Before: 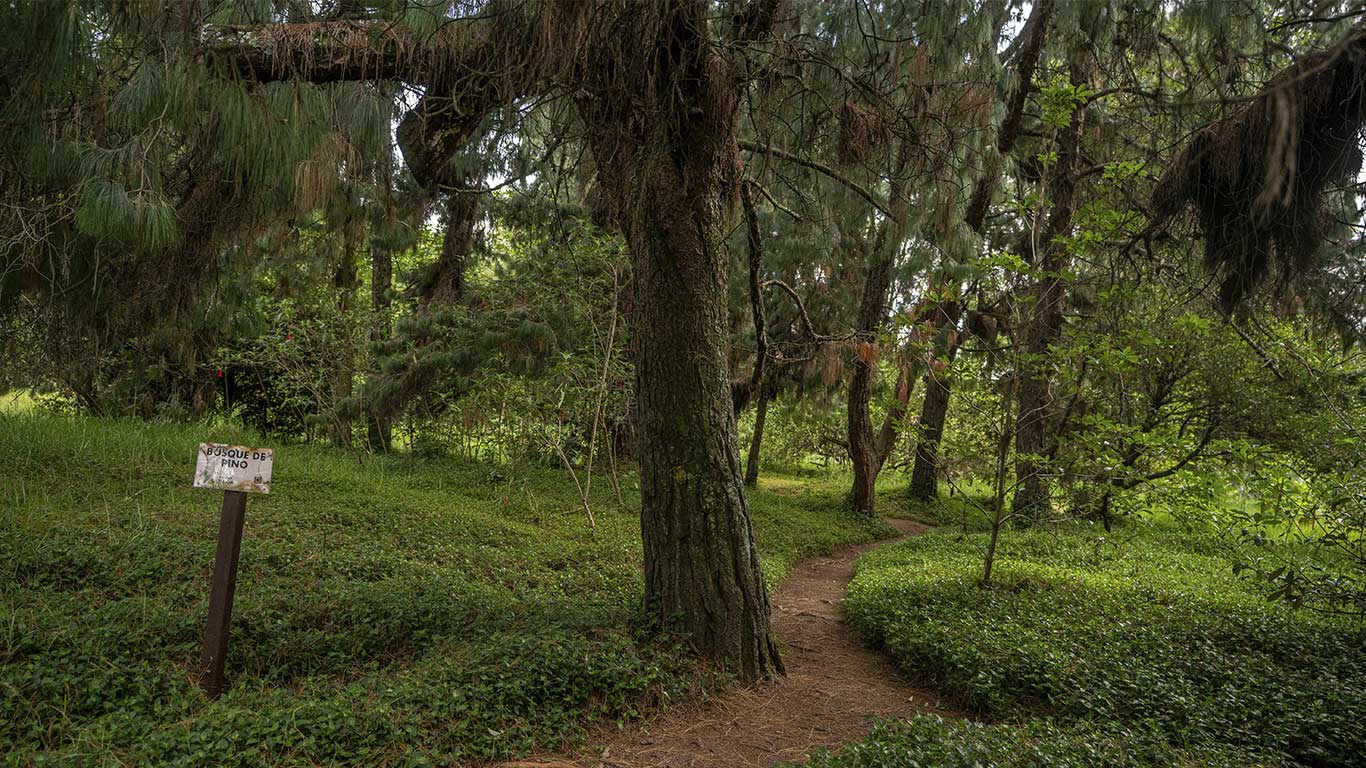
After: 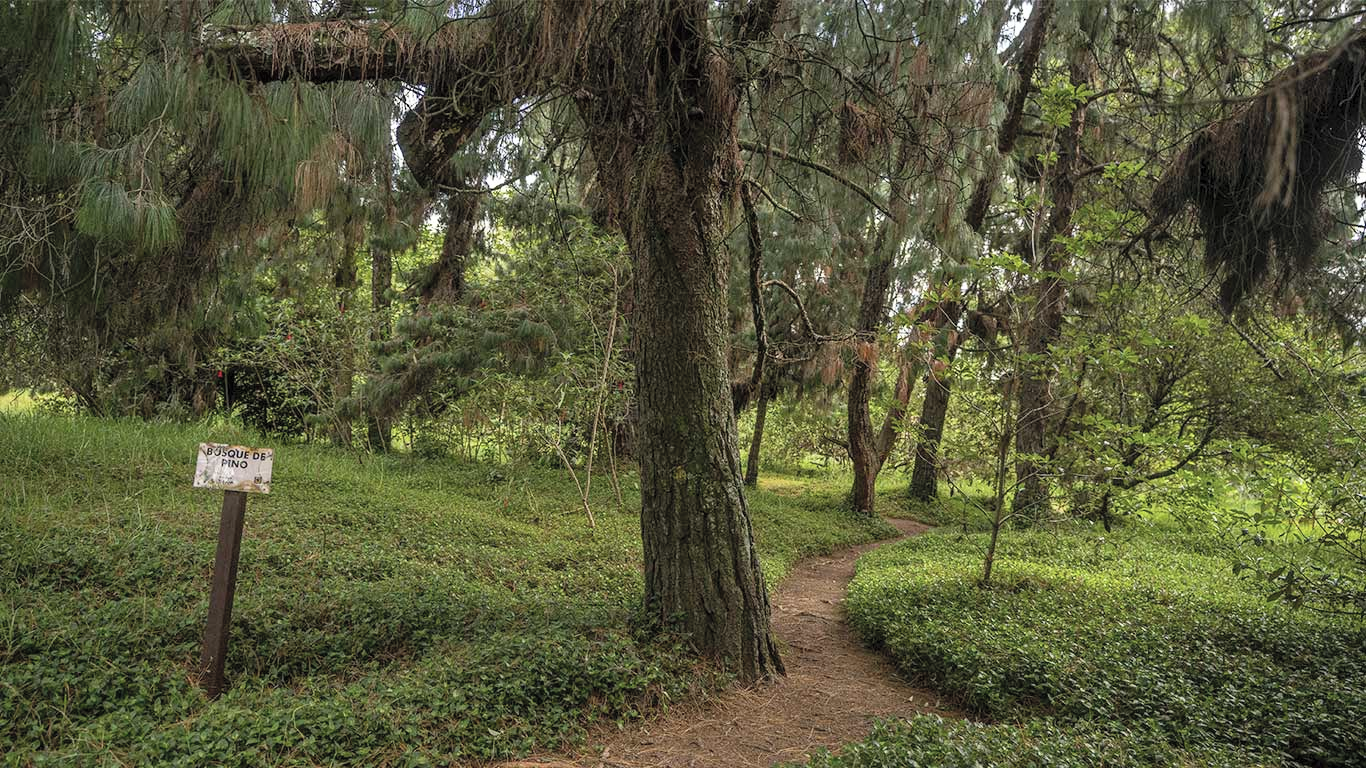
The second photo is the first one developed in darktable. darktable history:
contrast brightness saturation: contrast 0.137, brightness 0.224
